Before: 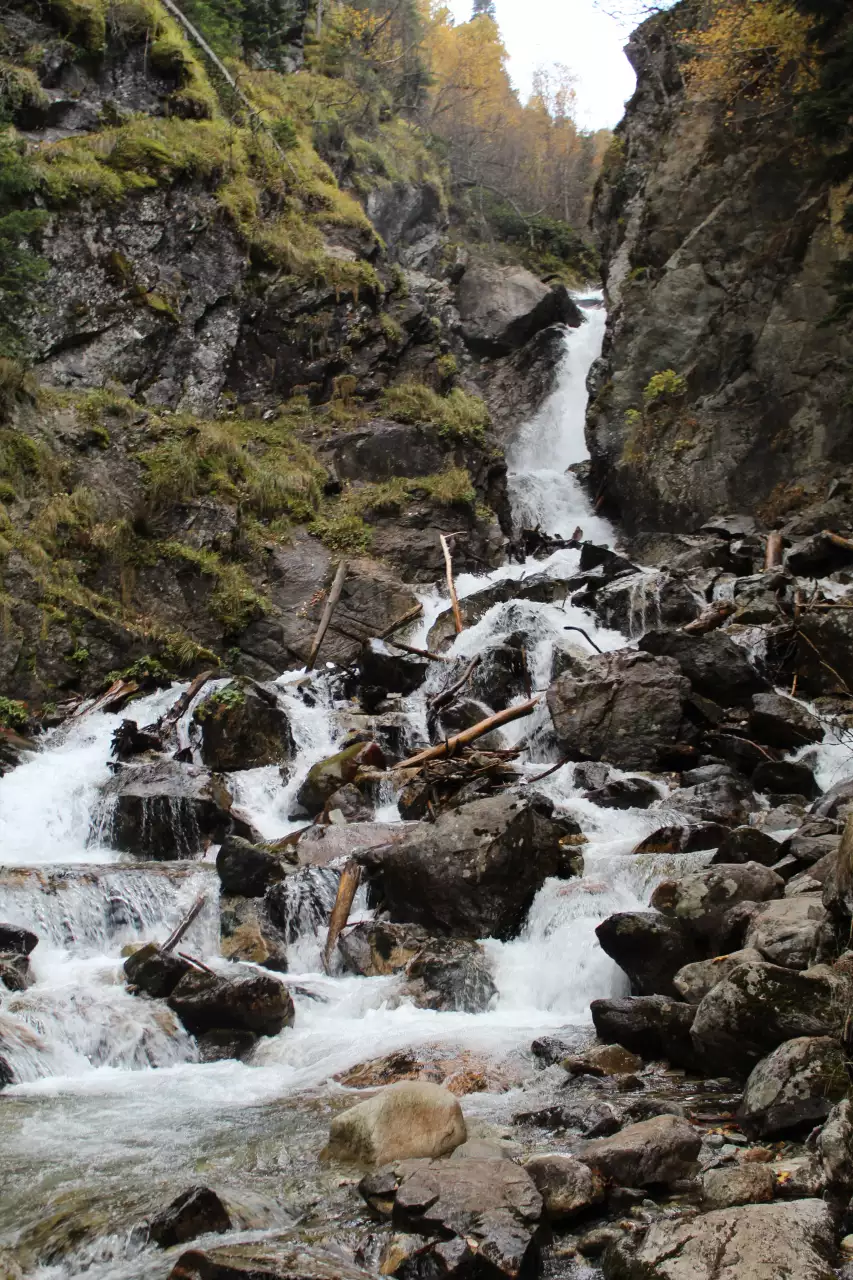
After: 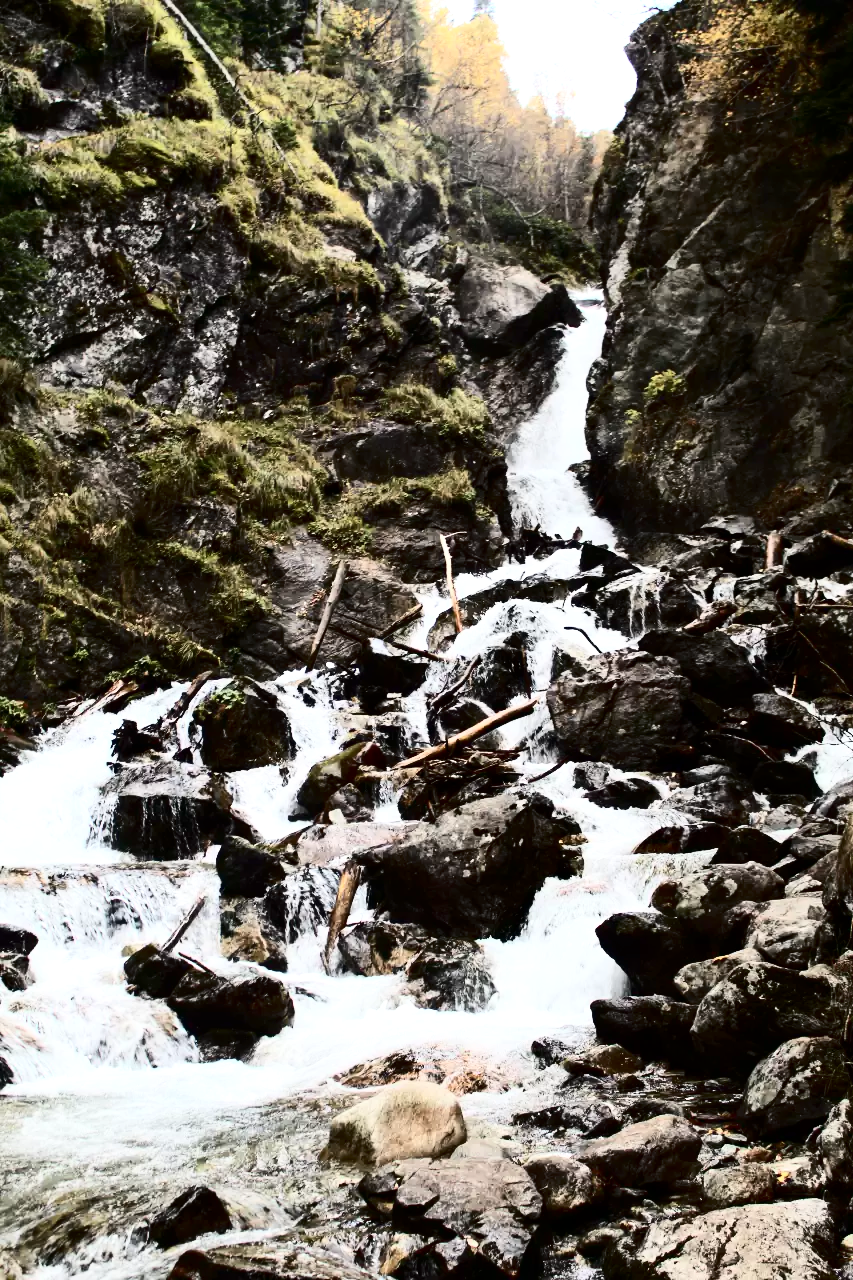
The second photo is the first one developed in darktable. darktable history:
exposure: black level correction 0.001, exposure 0.5 EV, compensate exposure bias true, compensate highlight preservation false
contrast brightness saturation: contrast 0.5, saturation -0.1
